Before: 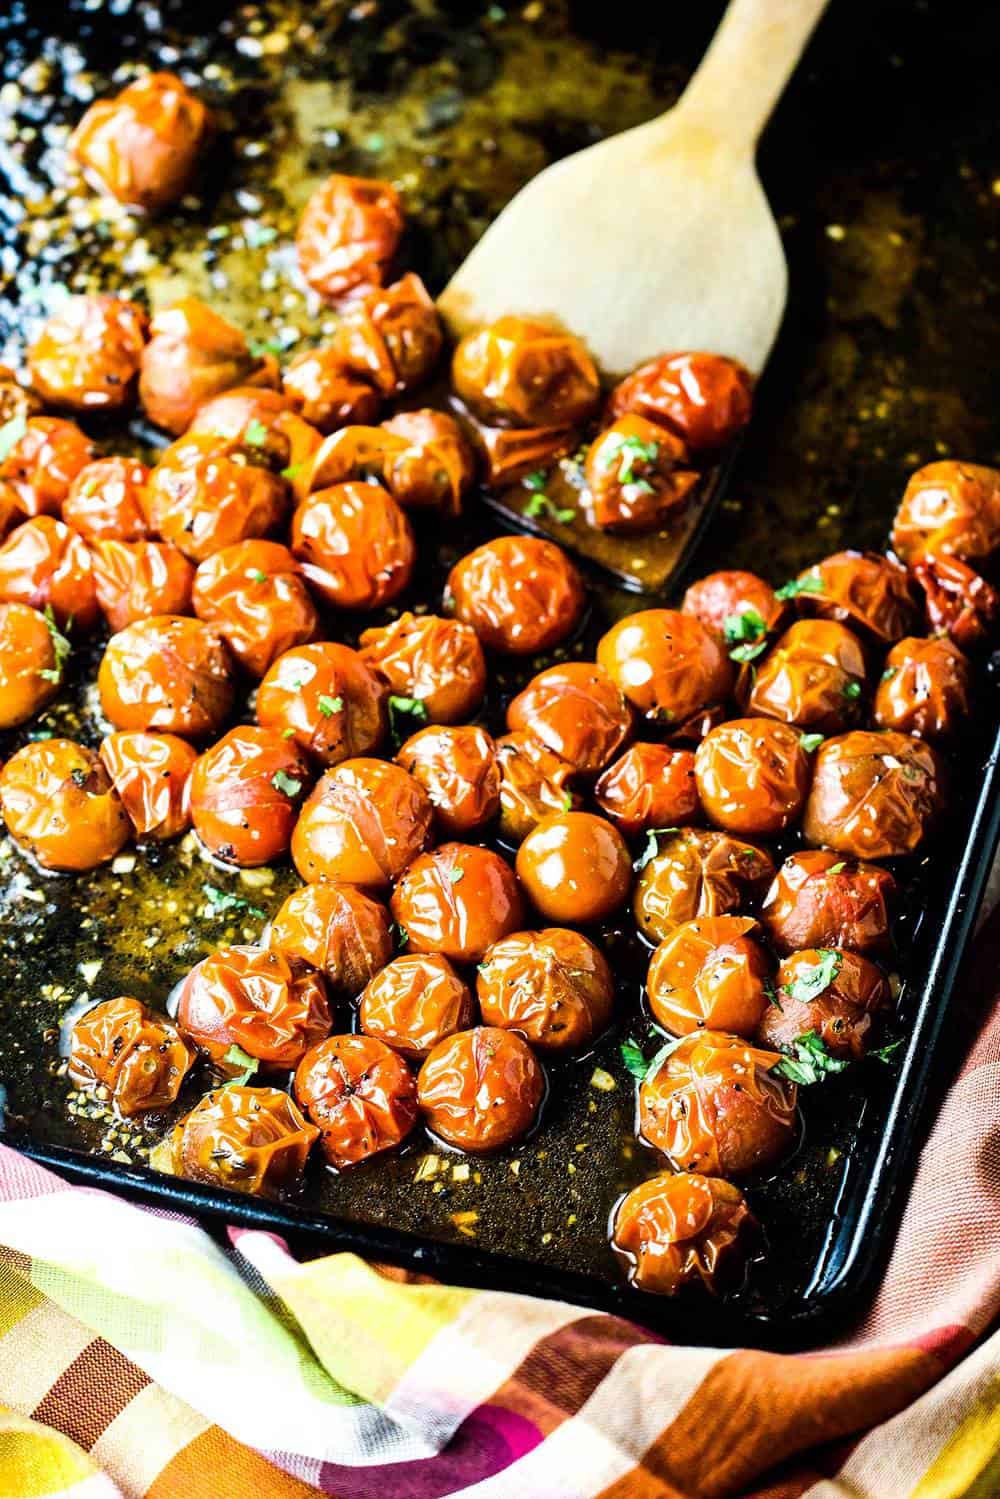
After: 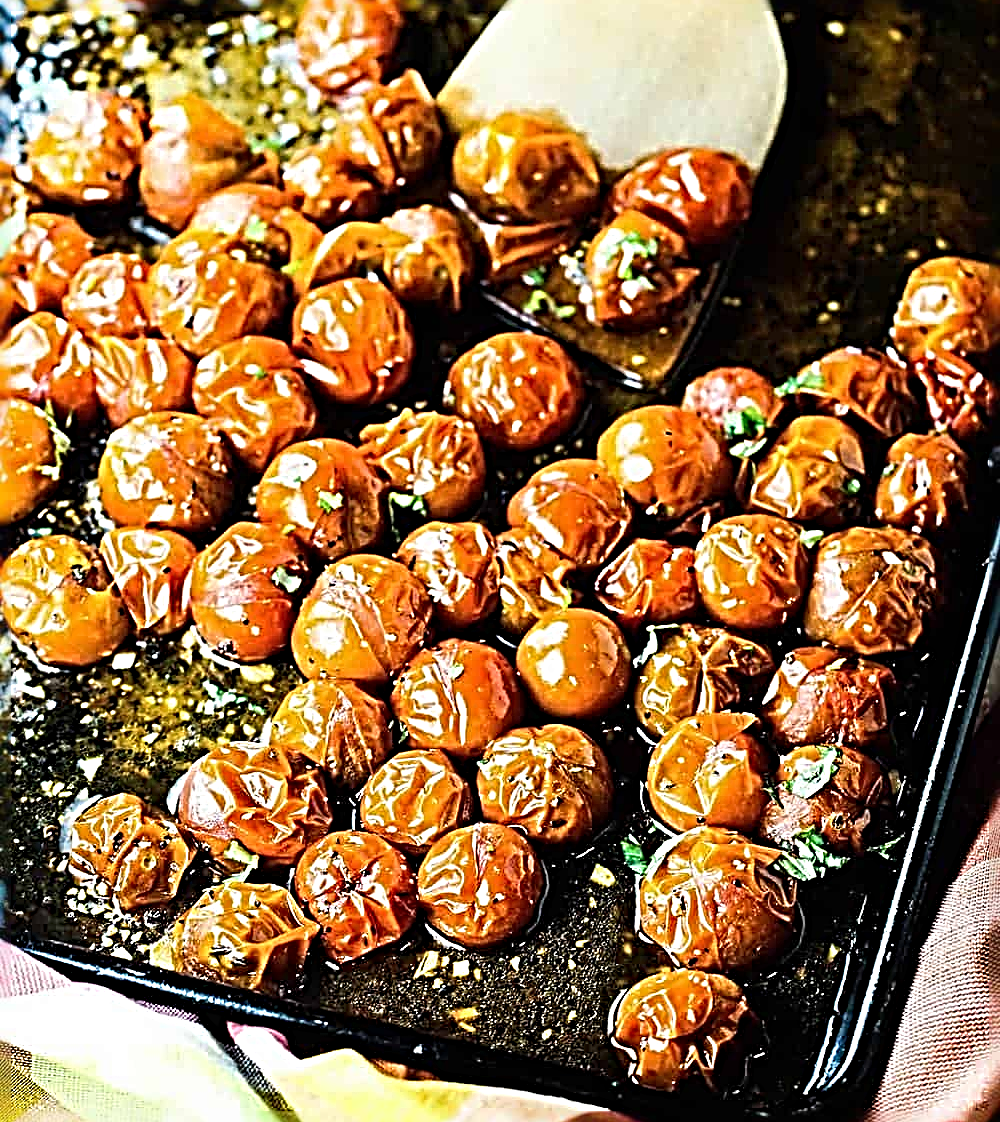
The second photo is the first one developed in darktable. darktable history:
sharpen: radius 4.052, amount 1.995
crop: top 13.638%, bottom 11.51%
